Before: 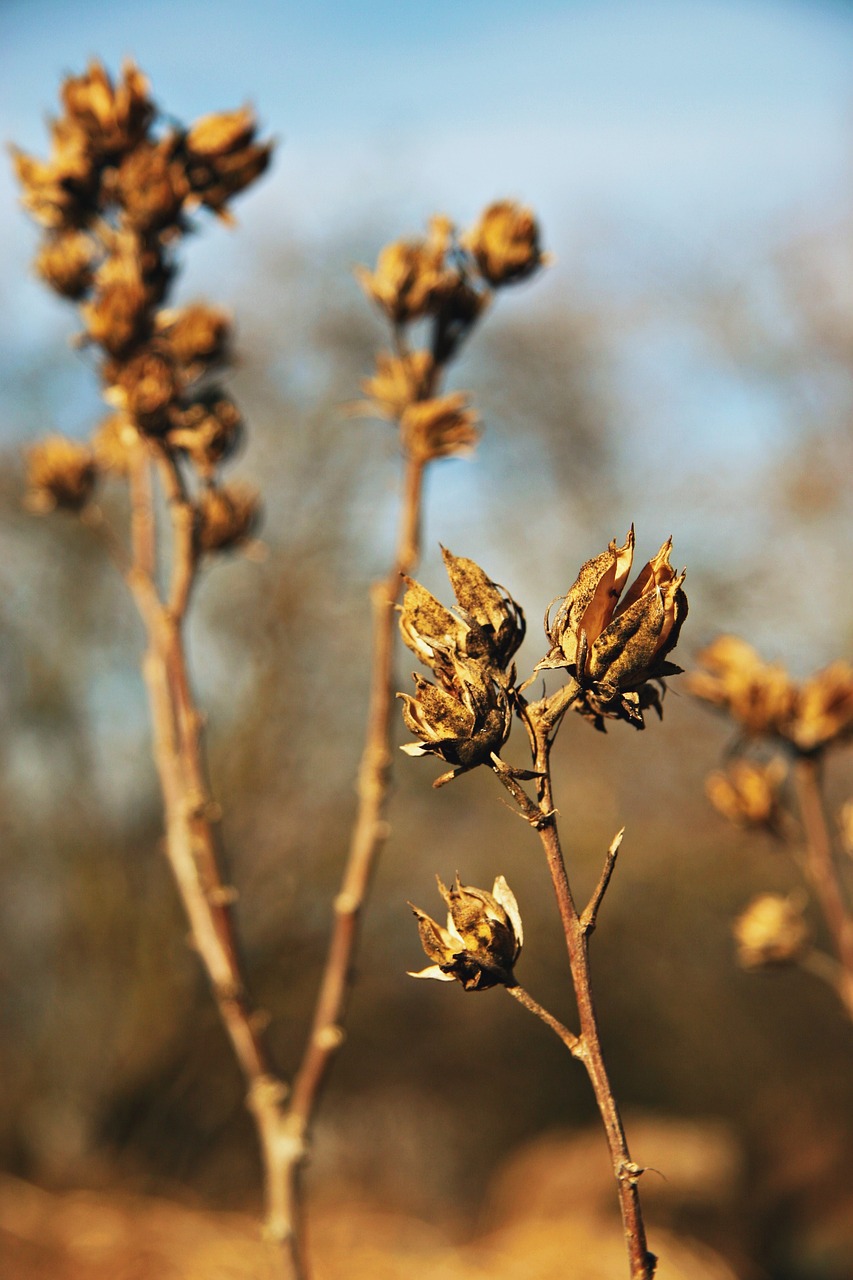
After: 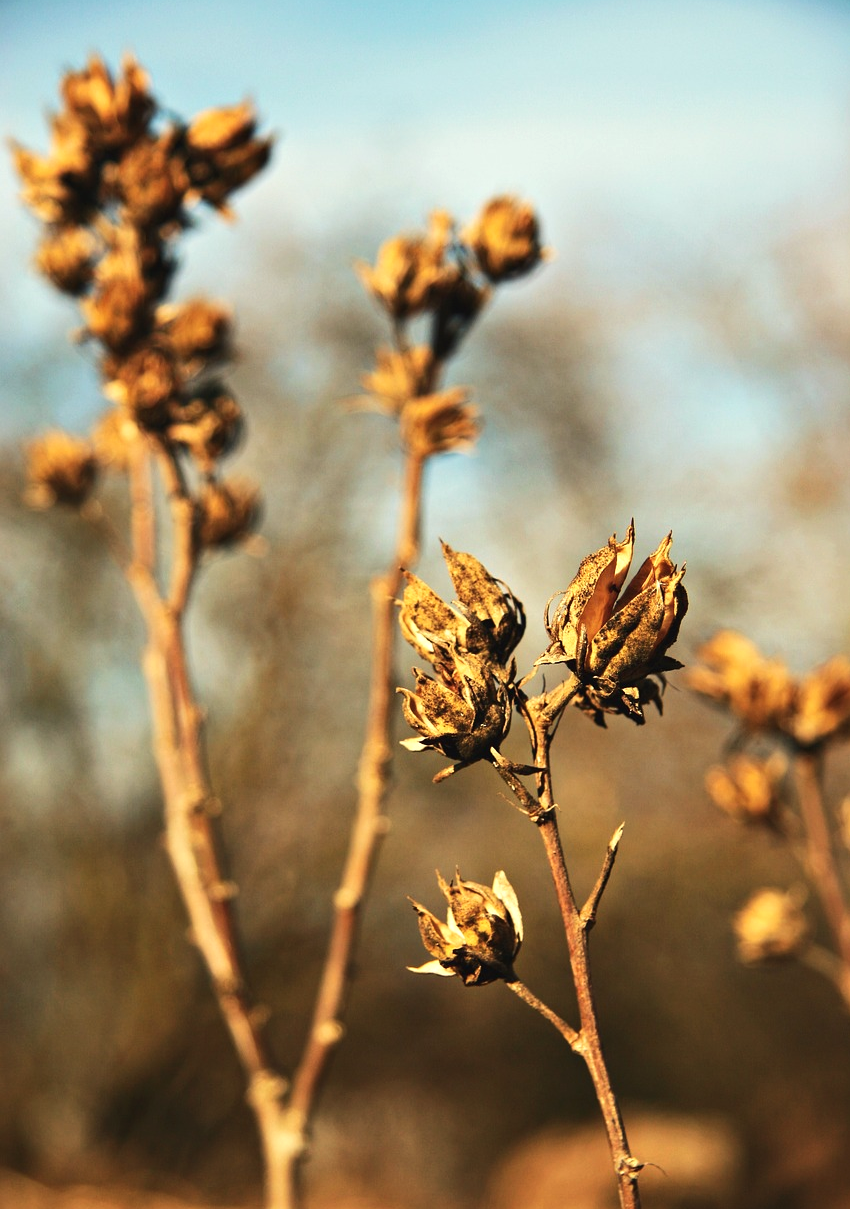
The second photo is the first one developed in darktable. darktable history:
crop: top 0.448%, right 0.264%, bottom 5.045%
tone equalizer: -8 EV -0.75 EV, -7 EV -0.7 EV, -6 EV -0.6 EV, -5 EV -0.4 EV, -3 EV 0.4 EV, -2 EV 0.6 EV, -1 EV 0.7 EV, +0 EV 0.75 EV, edges refinement/feathering 500, mask exposure compensation -1.57 EV, preserve details no
white balance: red 1.029, blue 0.92
color balance rgb: perceptual saturation grading › global saturation -0.31%, global vibrance -8%, contrast -13%, saturation formula JzAzBz (2021)
